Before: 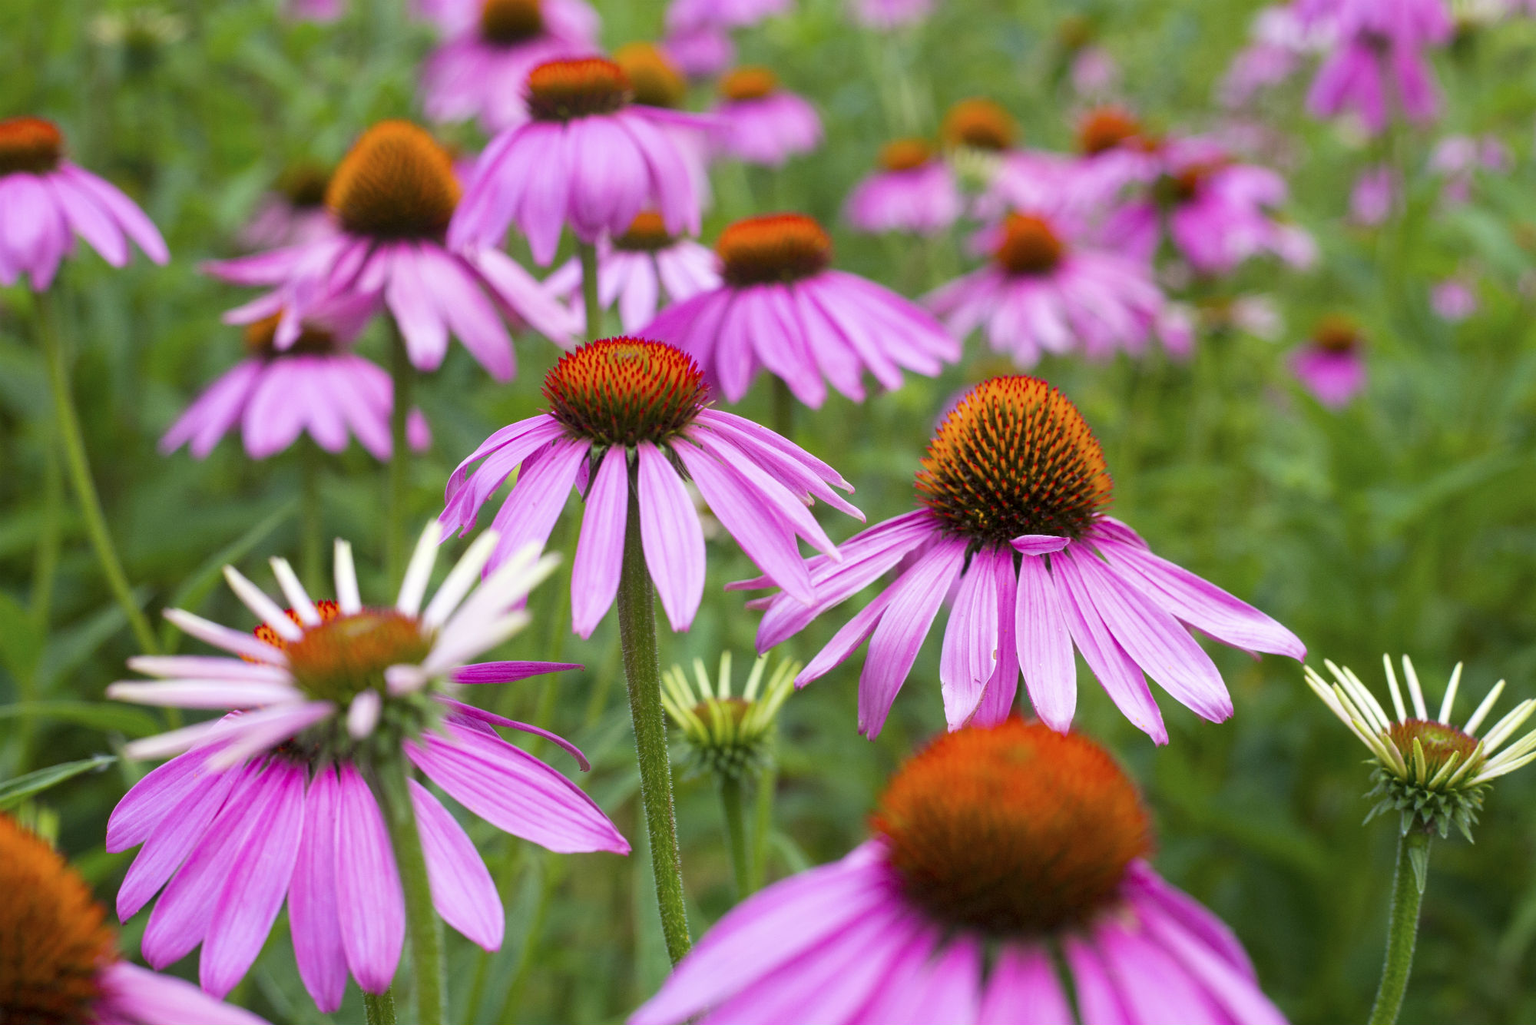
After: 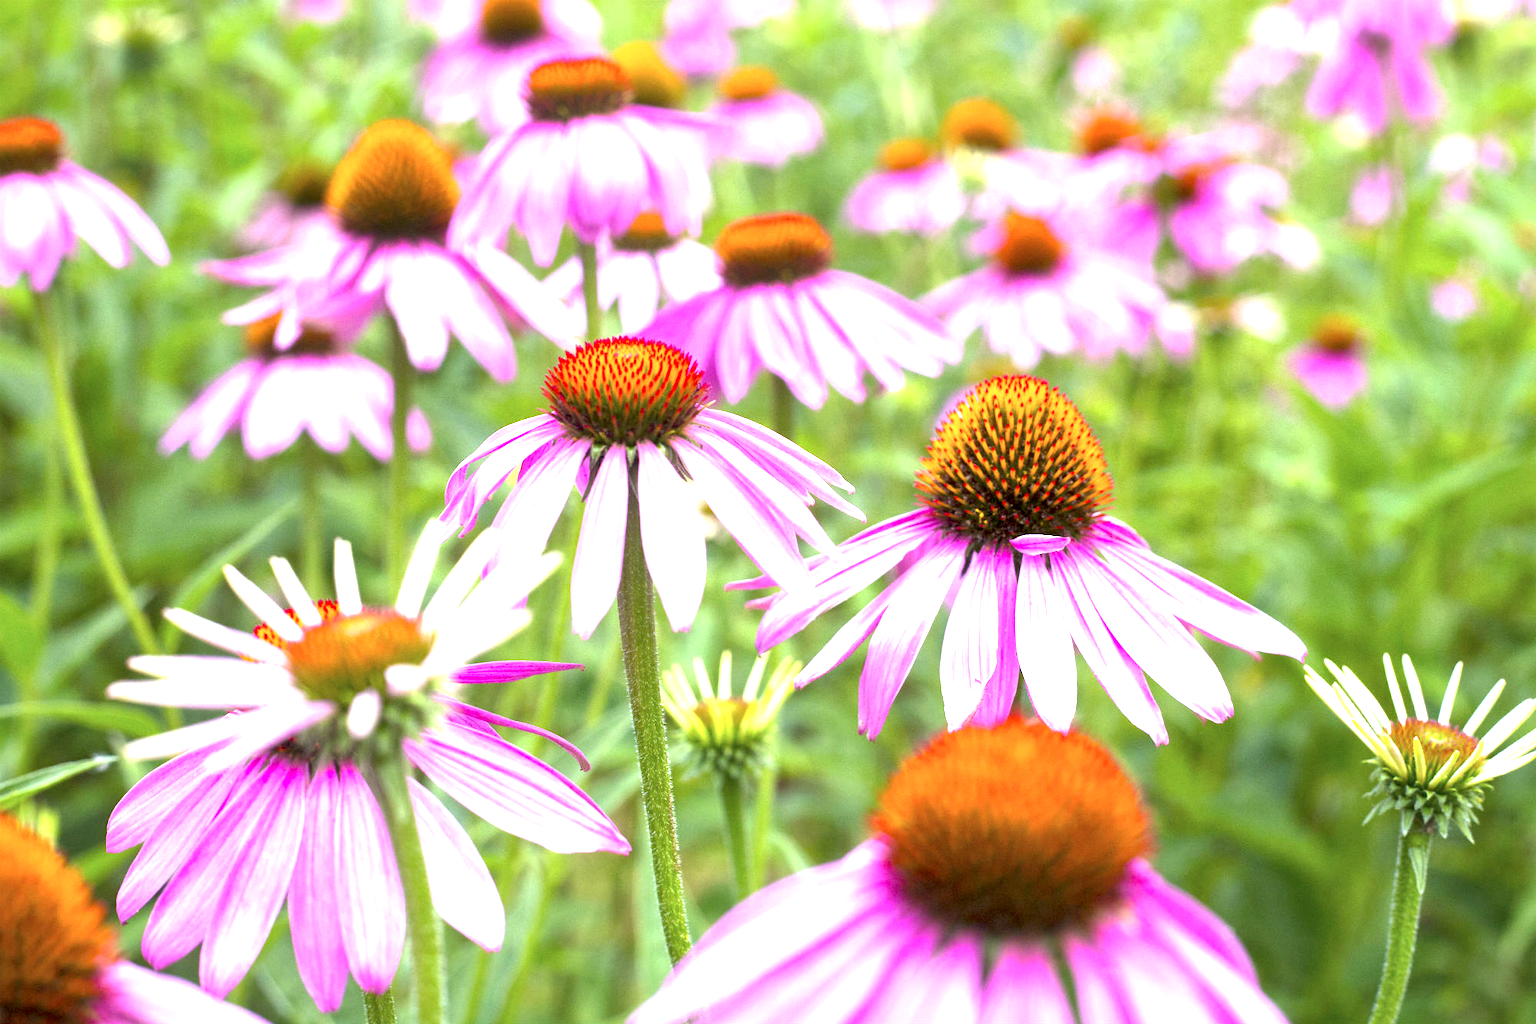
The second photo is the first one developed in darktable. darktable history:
exposure: black level correction 0.001, exposure 1.639 EV, compensate highlight preservation false
local contrast: mode bilateral grid, contrast 19, coarseness 50, detail 119%, midtone range 0.2
